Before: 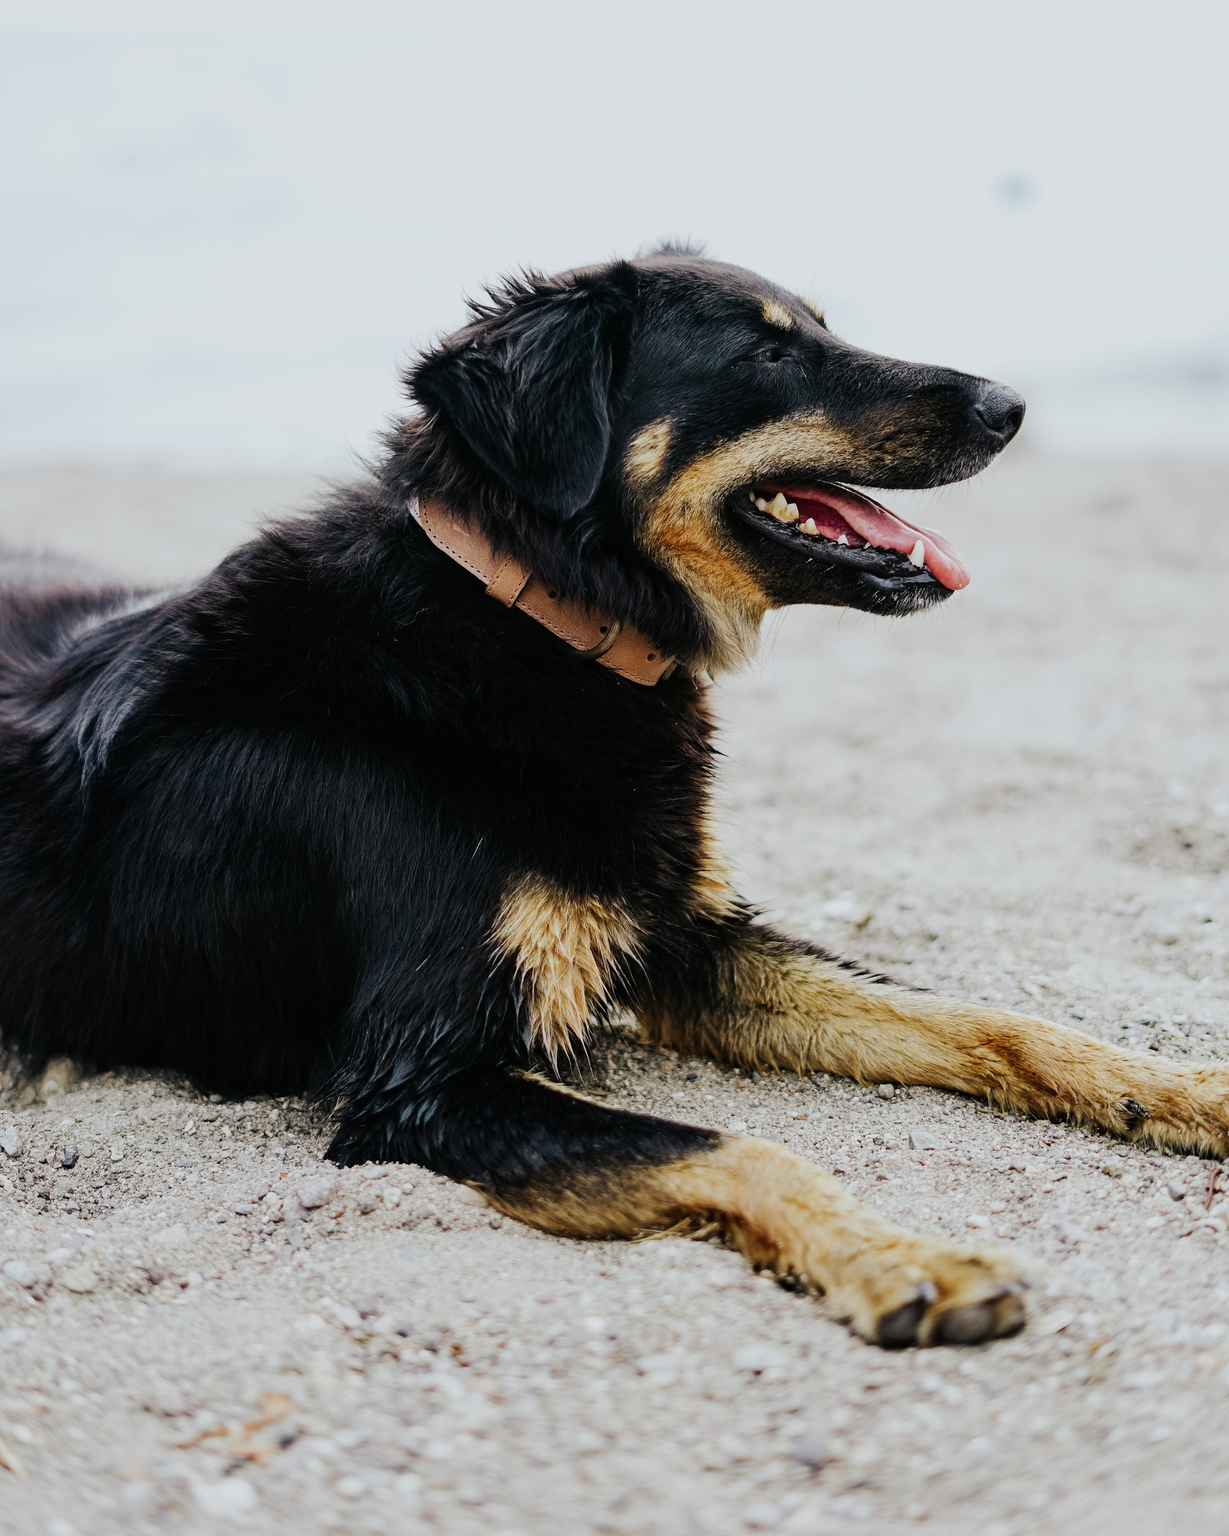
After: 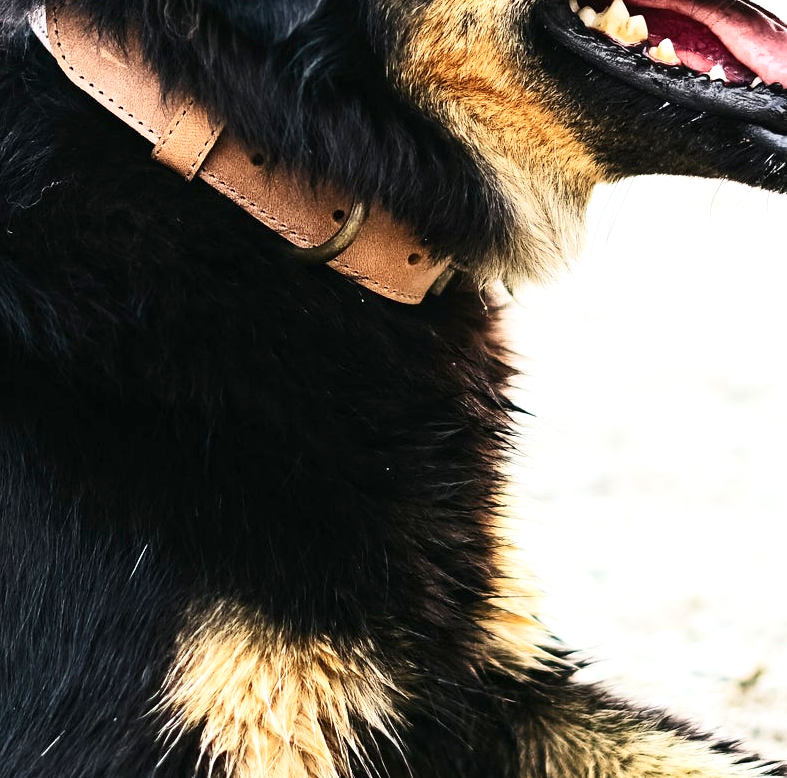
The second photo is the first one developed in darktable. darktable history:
contrast brightness saturation: contrast 0.24, brightness 0.09
exposure: black level correction 0, exposure 0.95 EV, compensate exposure bias true, compensate highlight preservation false
crop: left 31.751%, top 32.172%, right 27.8%, bottom 35.83%
